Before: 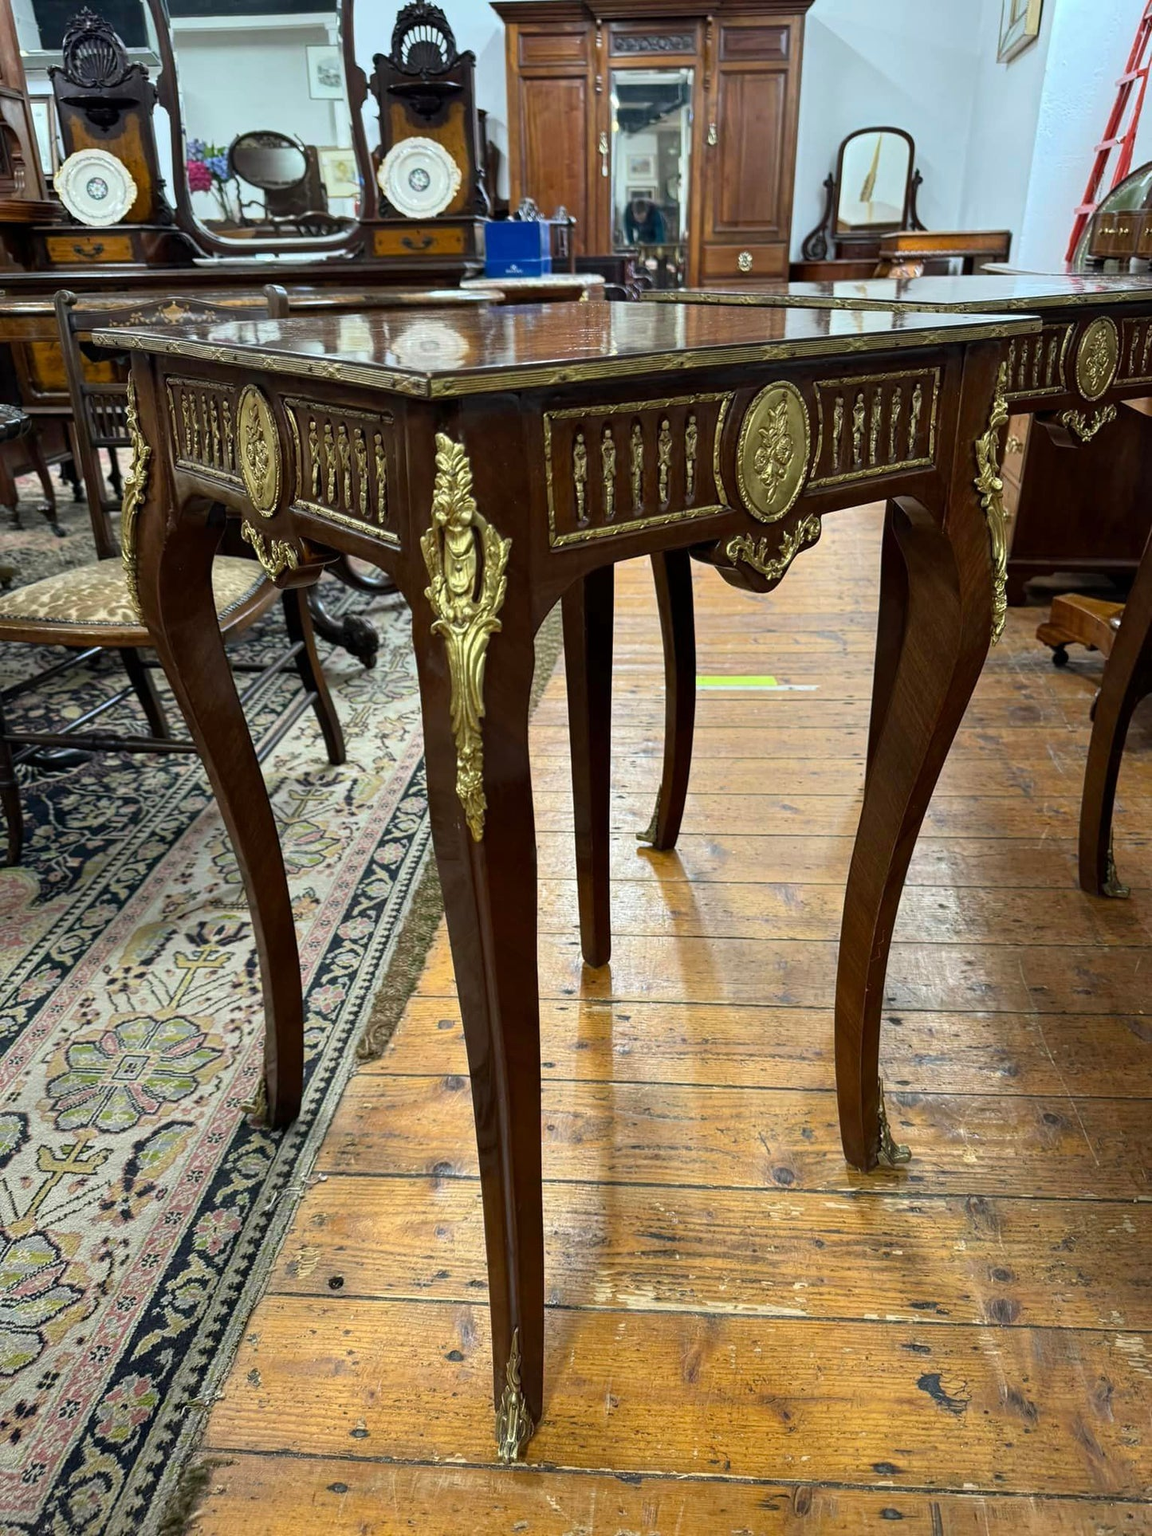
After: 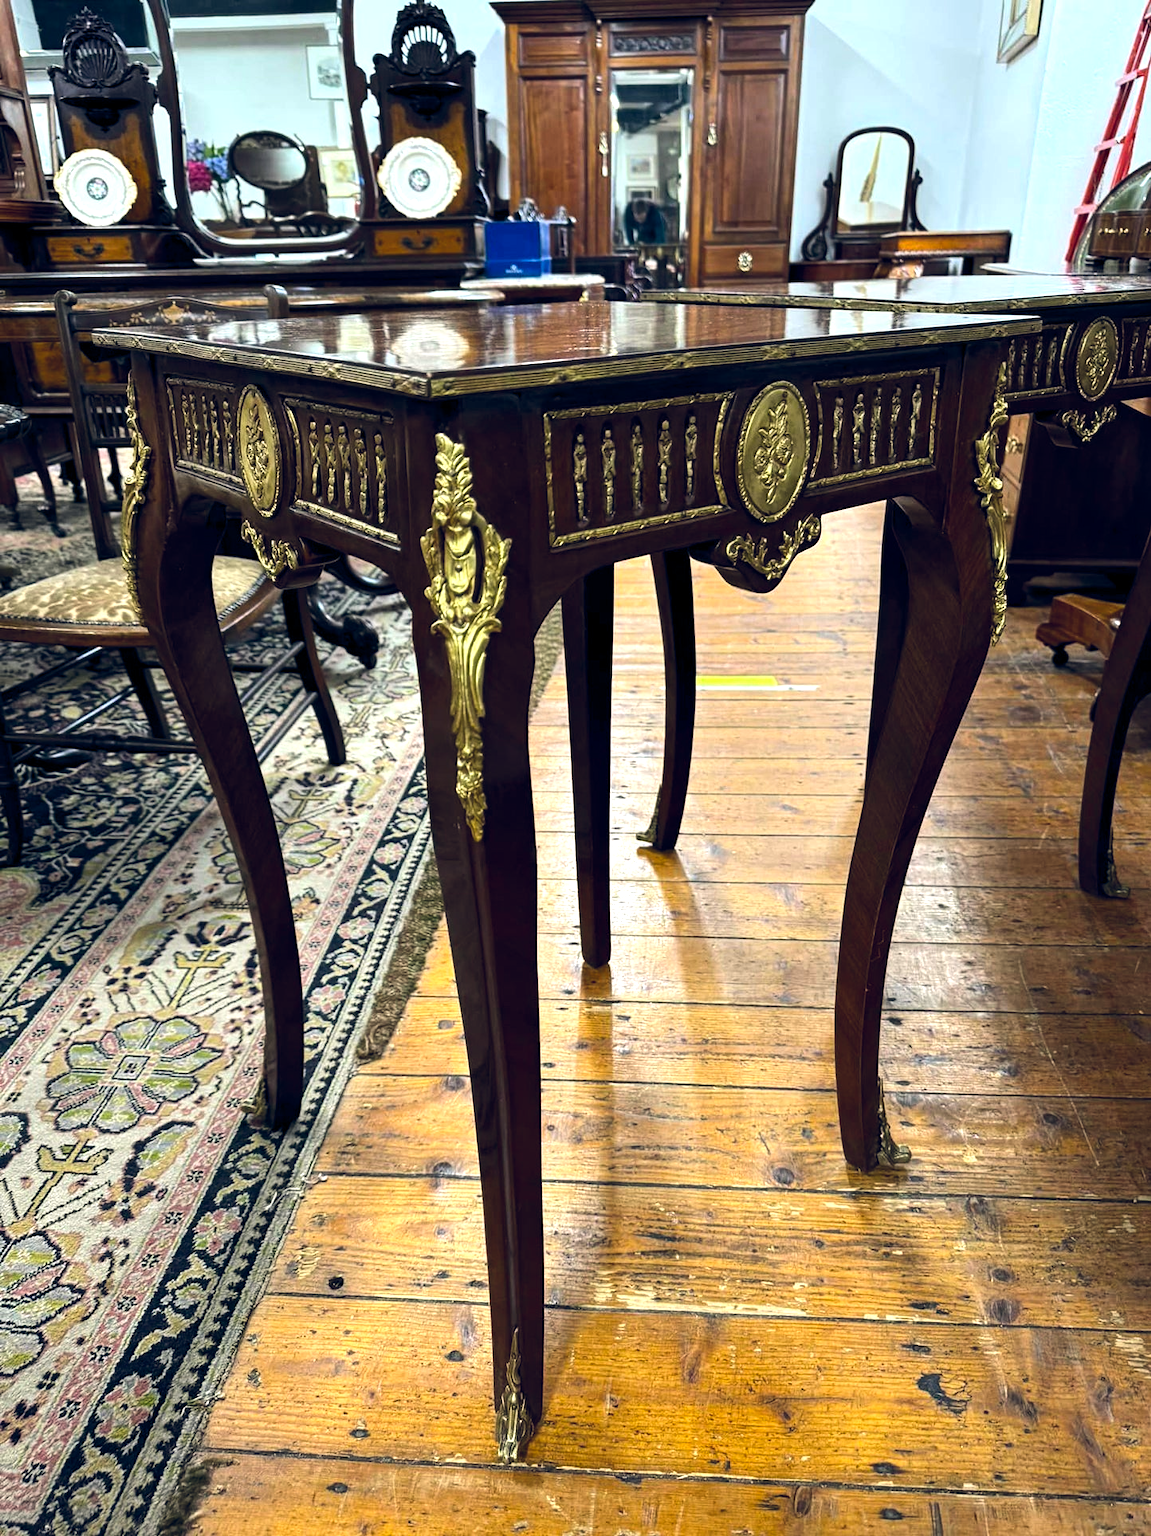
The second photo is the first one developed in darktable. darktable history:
white balance: emerald 1
exposure: exposure -0.072 EV, compensate highlight preservation false
color balance rgb: shadows lift › hue 87.51°, highlights gain › chroma 0.68%, highlights gain › hue 55.1°, global offset › chroma 0.13%, global offset › hue 253.66°, linear chroma grading › global chroma 0.5%, perceptual saturation grading › global saturation 16.38%
tone equalizer: -8 EV -0.75 EV, -7 EV -0.7 EV, -6 EV -0.6 EV, -5 EV -0.4 EV, -3 EV 0.4 EV, -2 EV 0.6 EV, -1 EV 0.7 EV, +0 EV 0.75 EV, edges refinement/feathering 500, mask exposure compensation -1.57 EV, preserve details no
